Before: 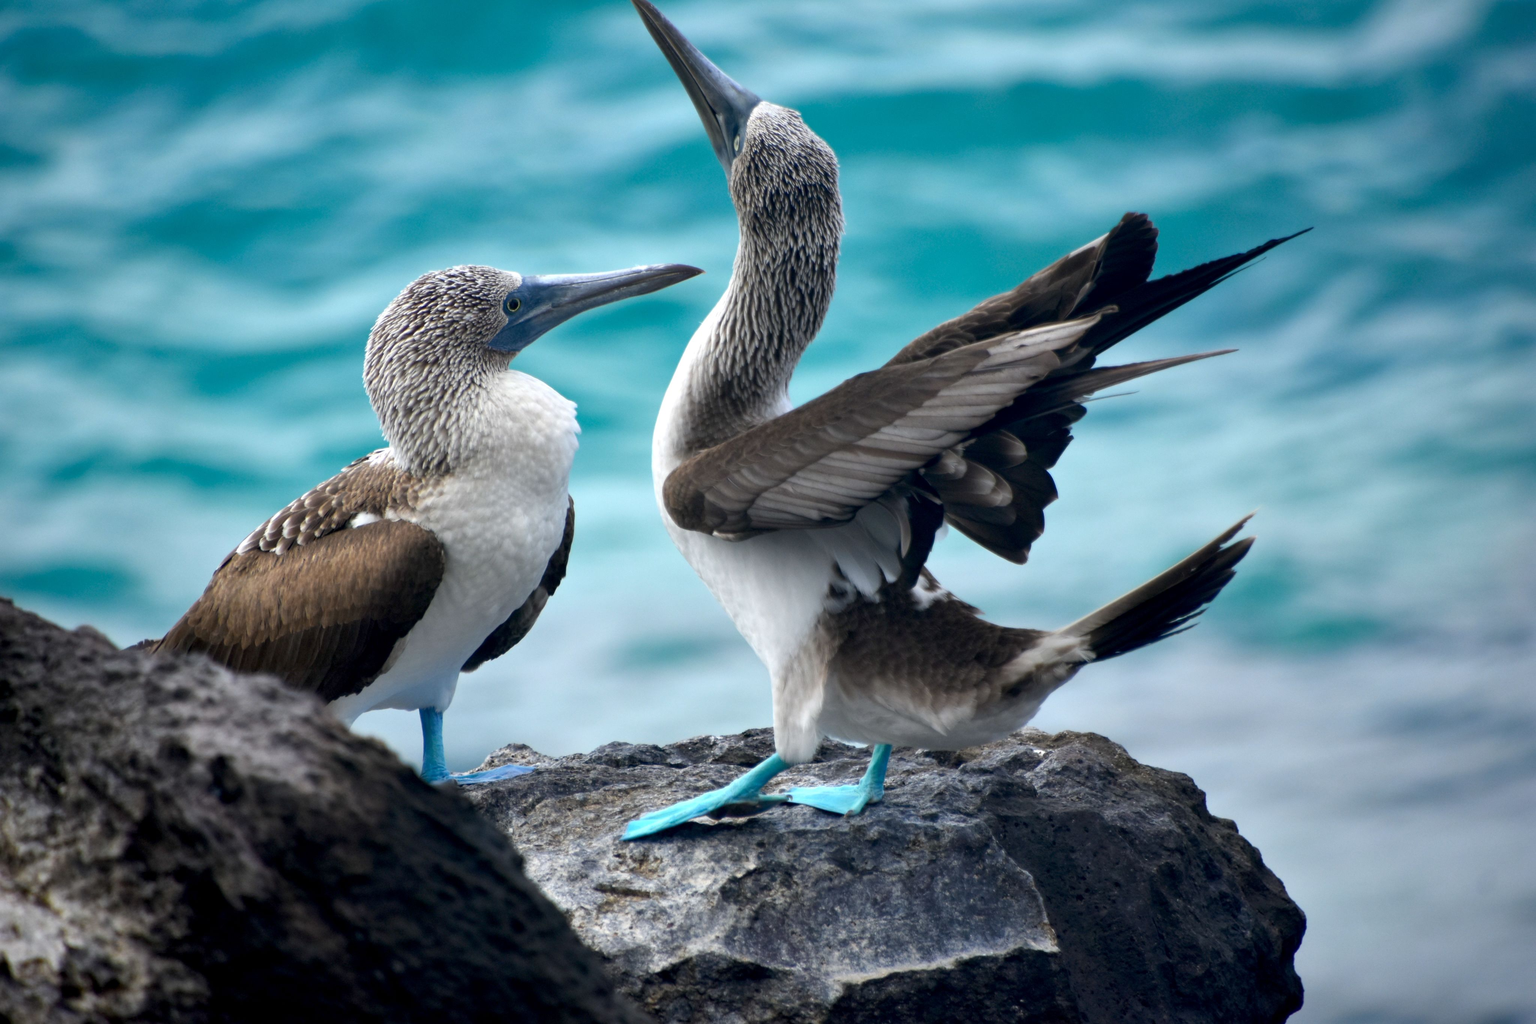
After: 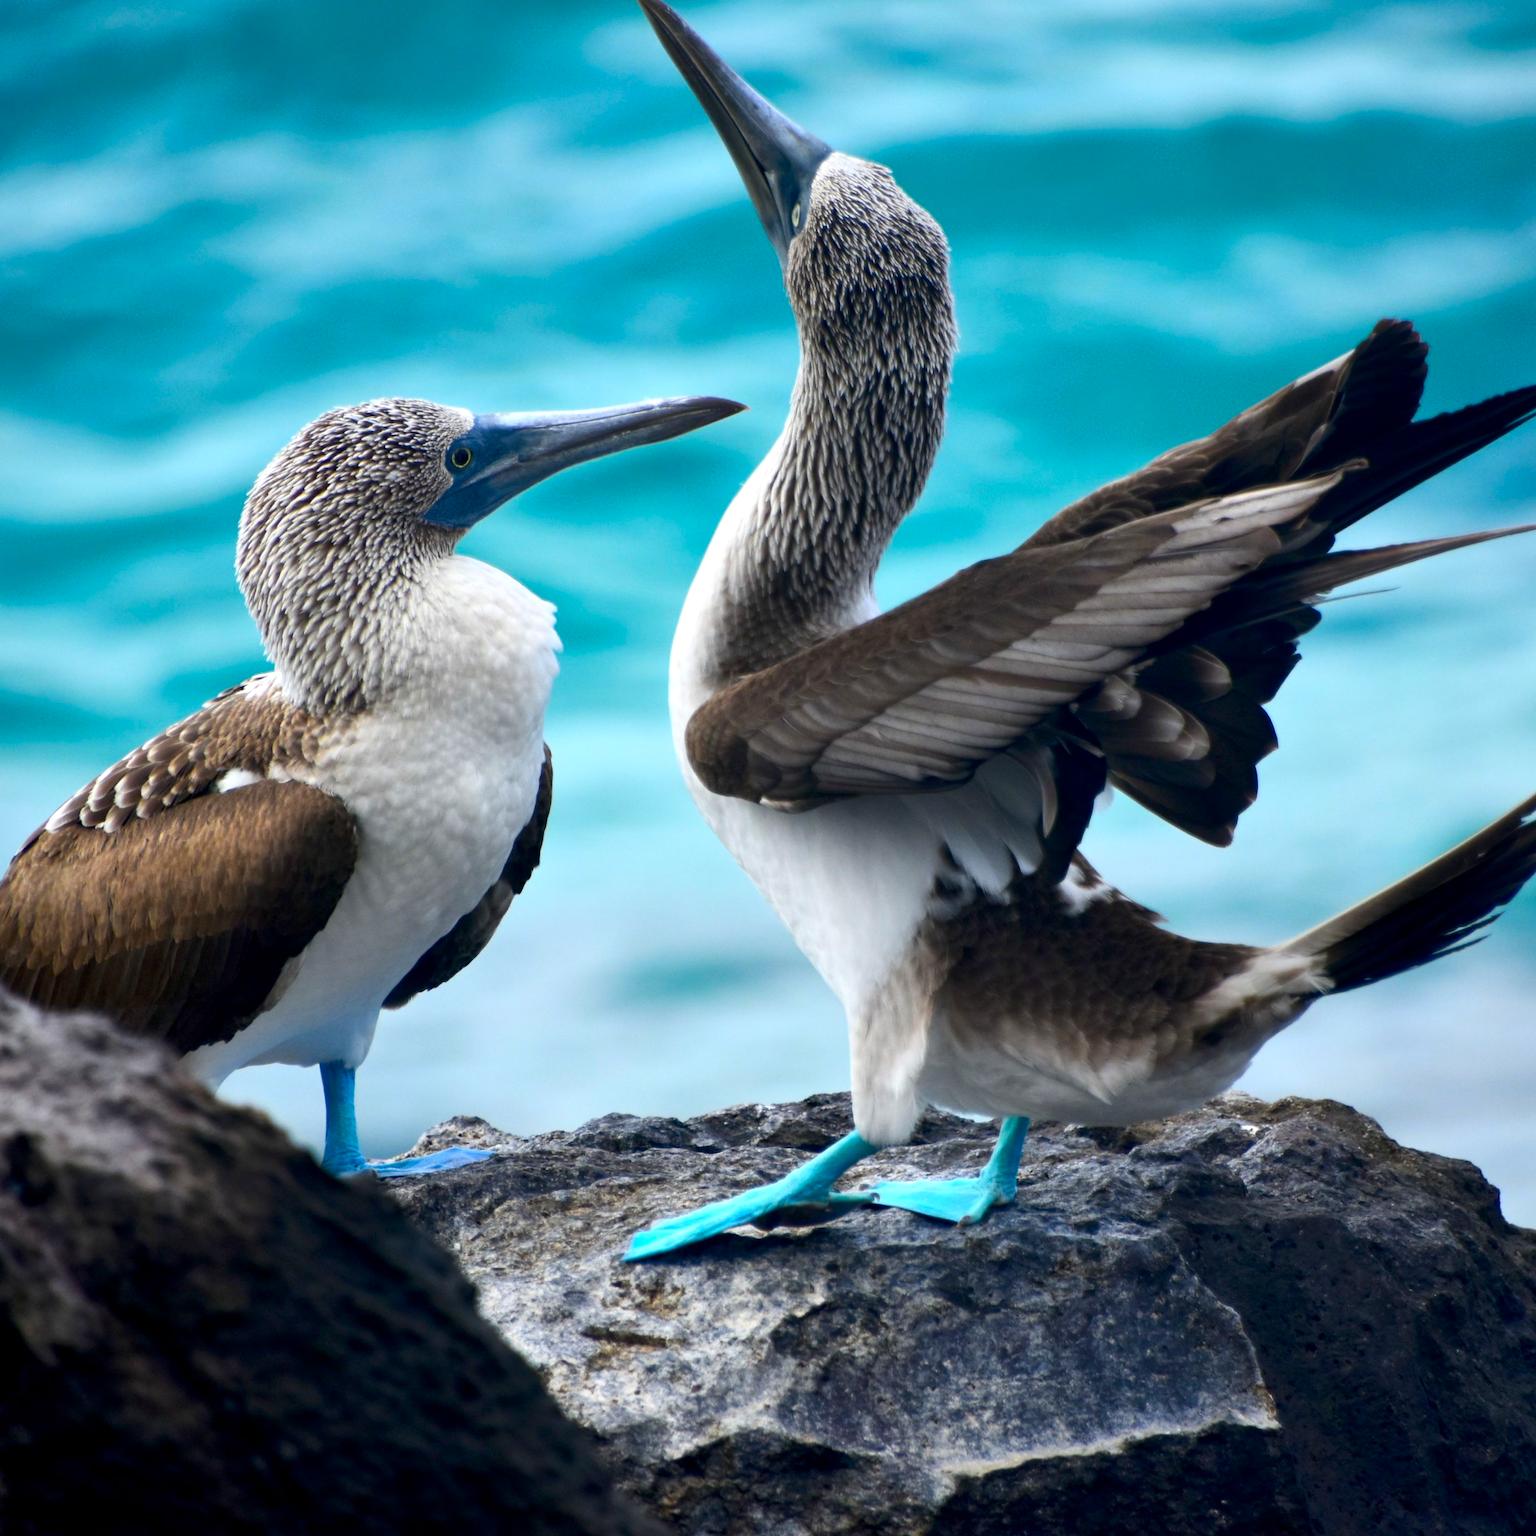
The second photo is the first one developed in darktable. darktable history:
crop and rotate: left 13.444%, right 19.882%
contrast brightness saturation: contrast 0.155, saturation 0.325
tone equalizer: on, module defaults
